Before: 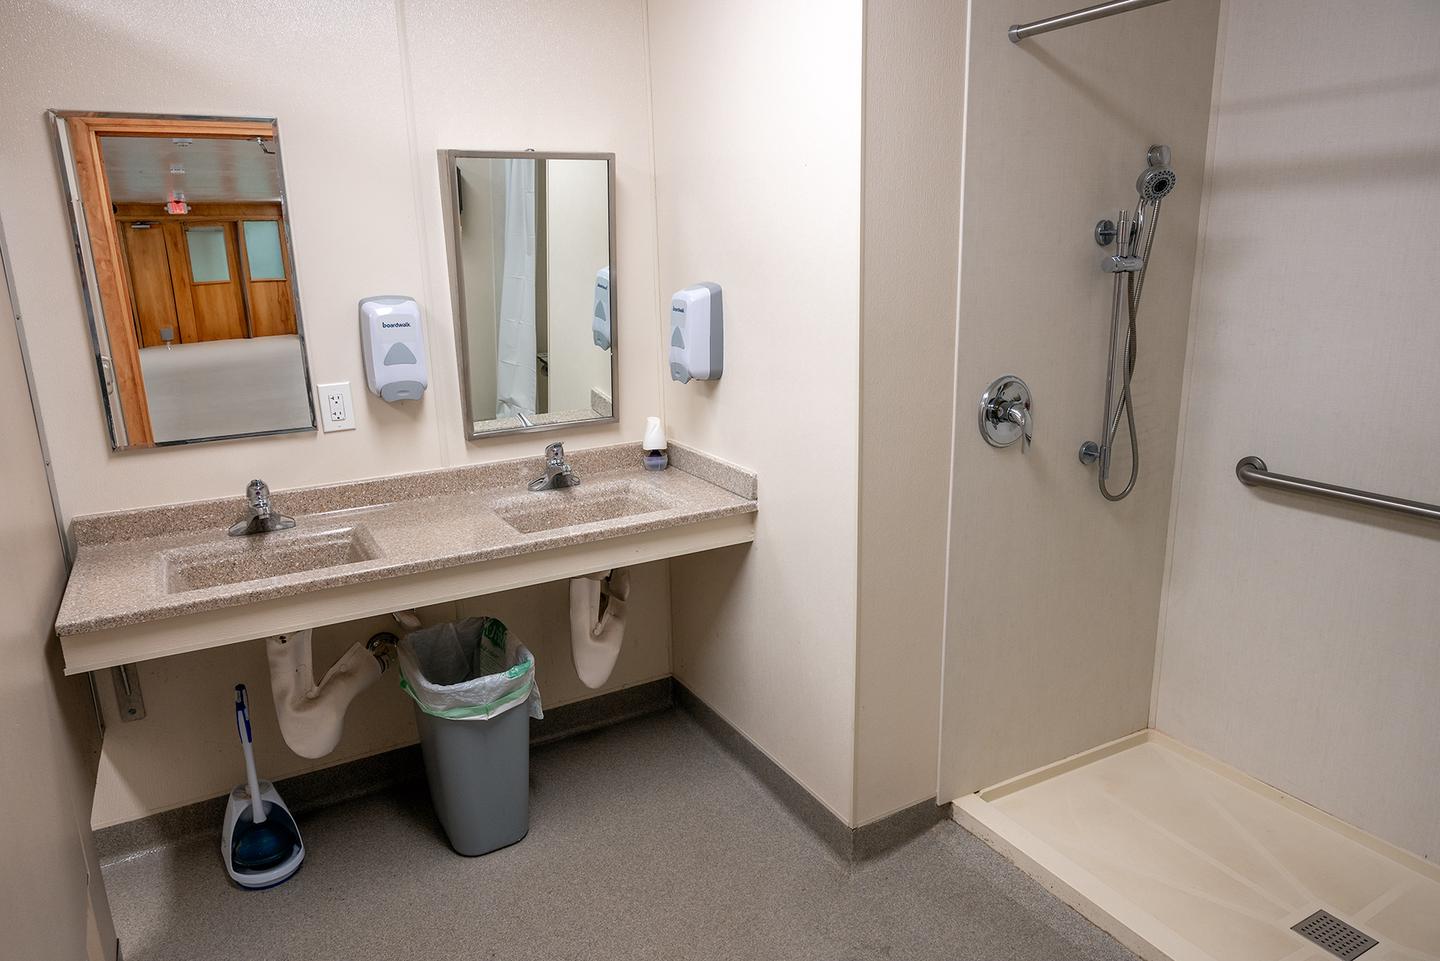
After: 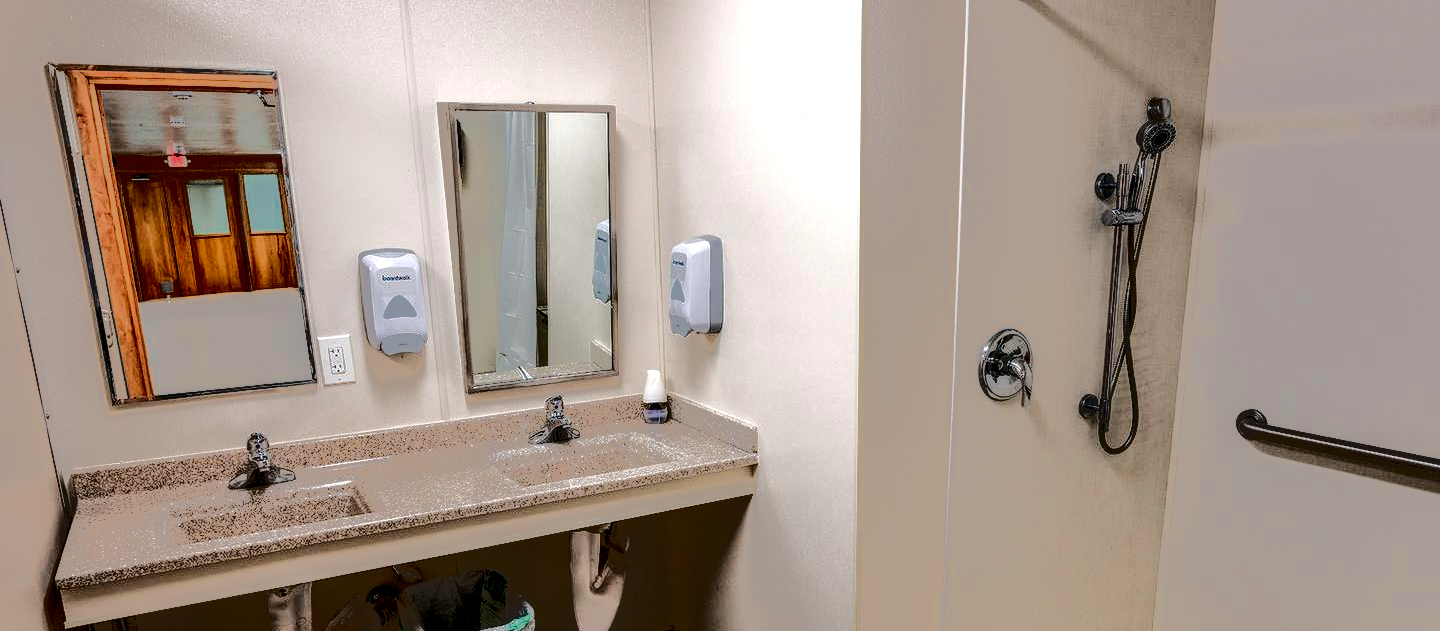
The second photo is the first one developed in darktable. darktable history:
local contrast: detail 130%
tone equalizer: -7 EV -0.606 EV, -6 EV 1.01 EV, -5 EV -0.465 EV, -4 EV 0.449 EV, -3 EV 0.419 EV, -2 EV 0.129 EV, -1 EV -0.153 EV, +0 EV -0.413 EV, edges refinement/feathering 500, mask exposure compensation -1.57 EV, preserve details no
contrast brightness saturation: contrast 0.235, brightness -0.228, saturation 0.137
crop and rotate: top 4.965%, bottom 29.326%
